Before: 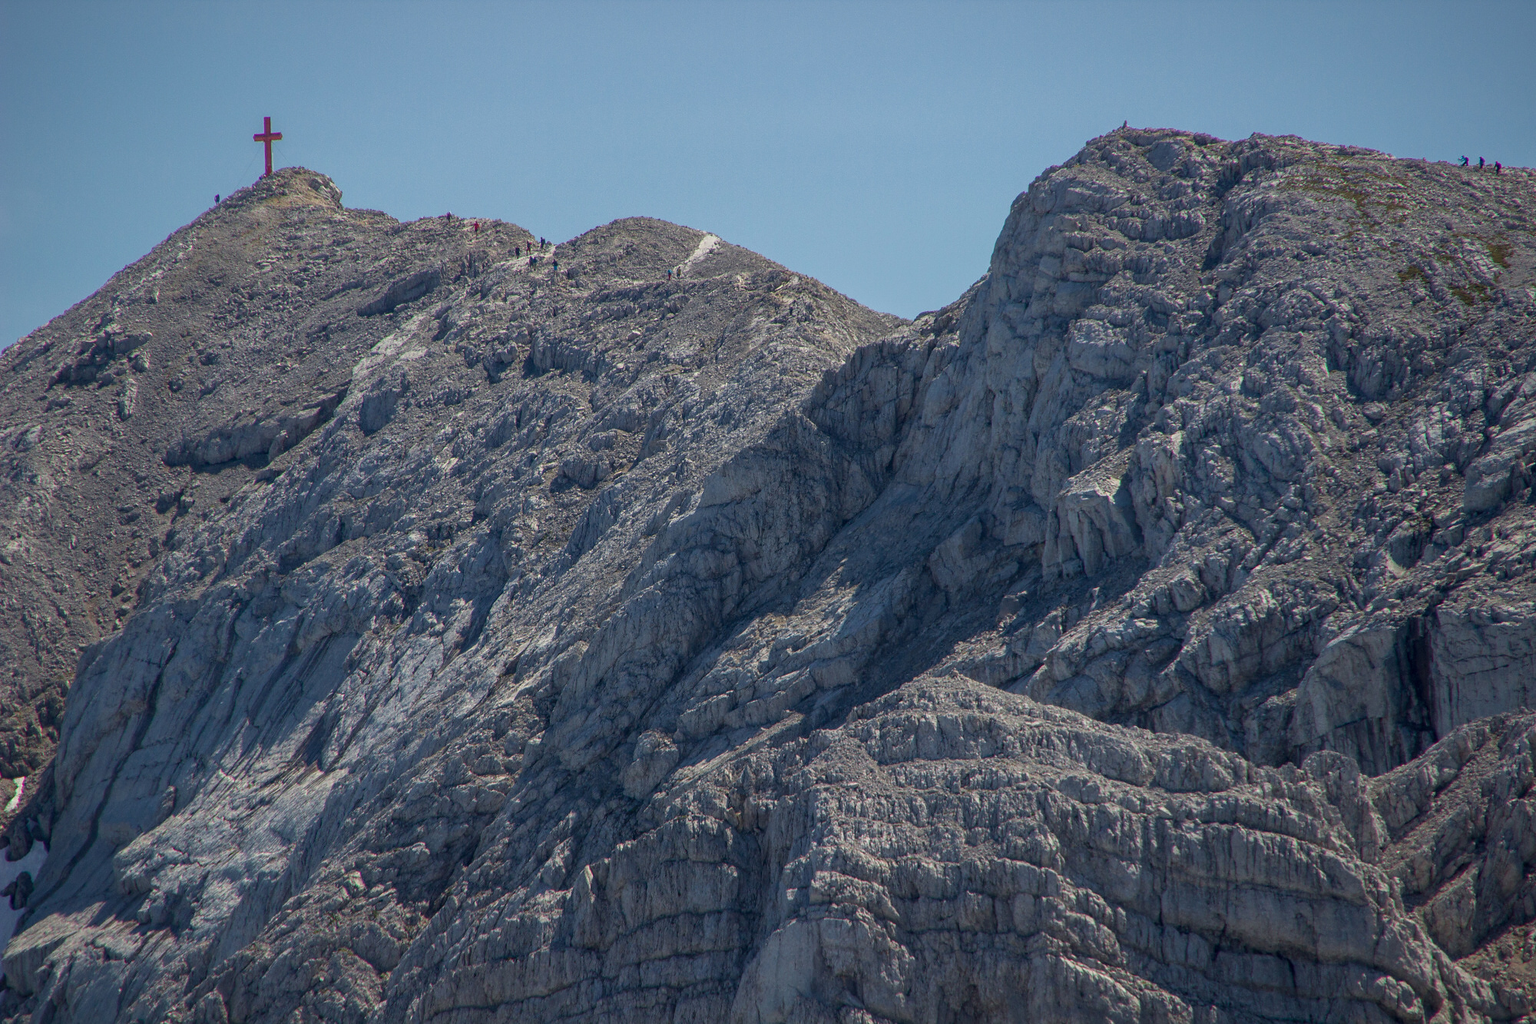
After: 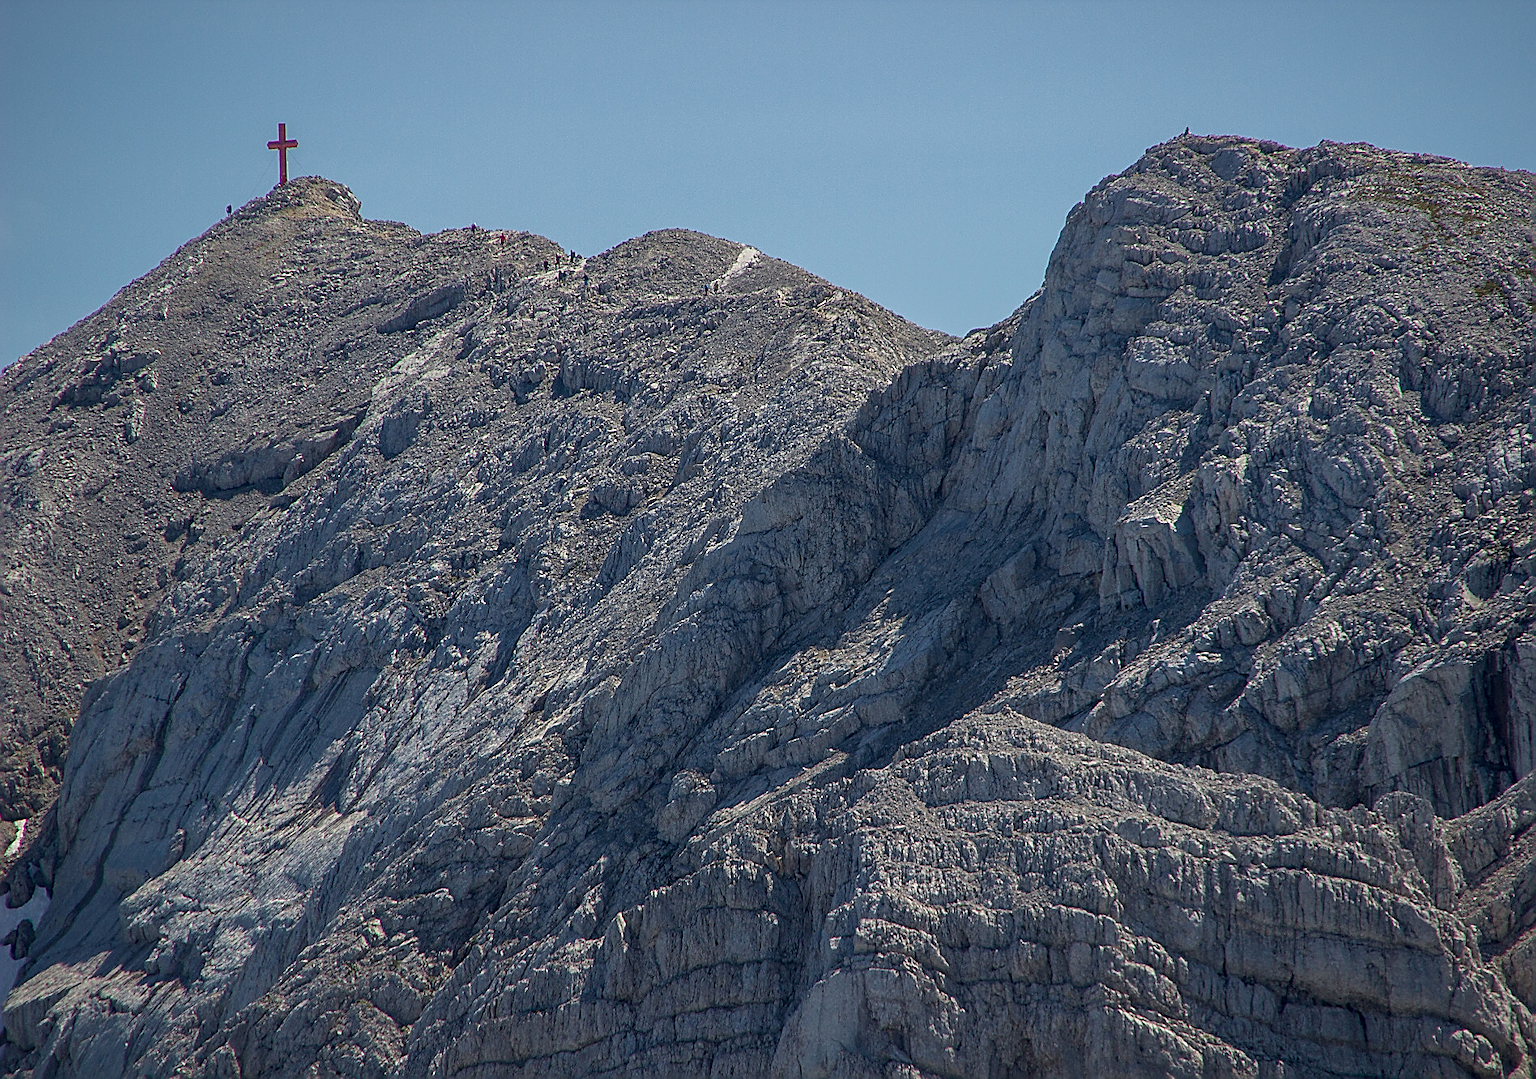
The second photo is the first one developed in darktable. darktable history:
sharpen: radius 1.685, amount 1.294
crop and rotate: right 5.167%
